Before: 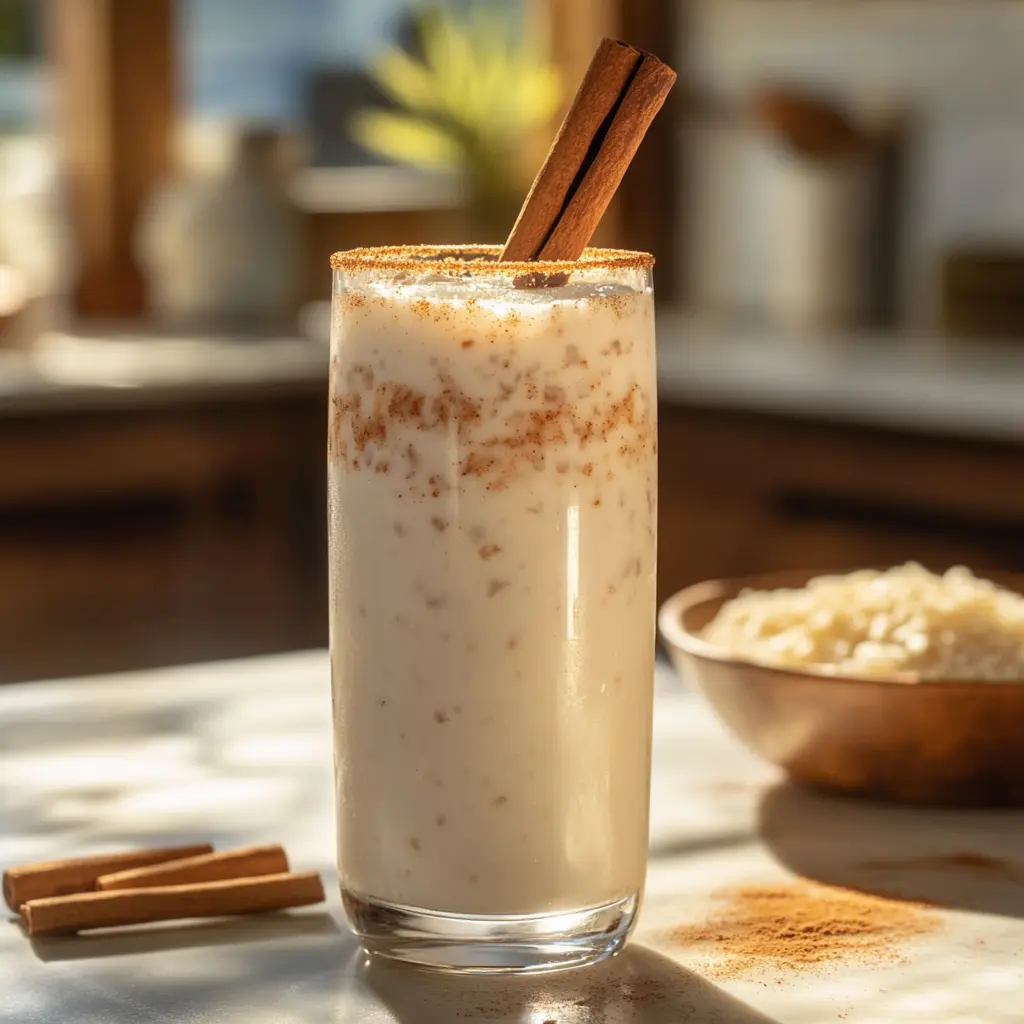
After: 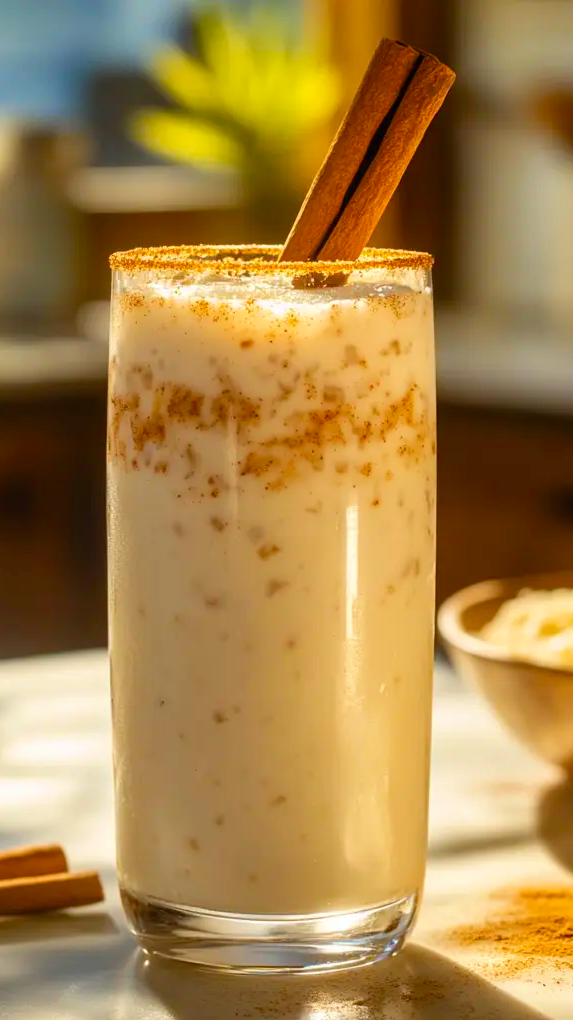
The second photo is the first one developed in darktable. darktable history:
velvia: strength 51%, mid-tones bias 0.51
crop: left 21.674%, right 22.086%
